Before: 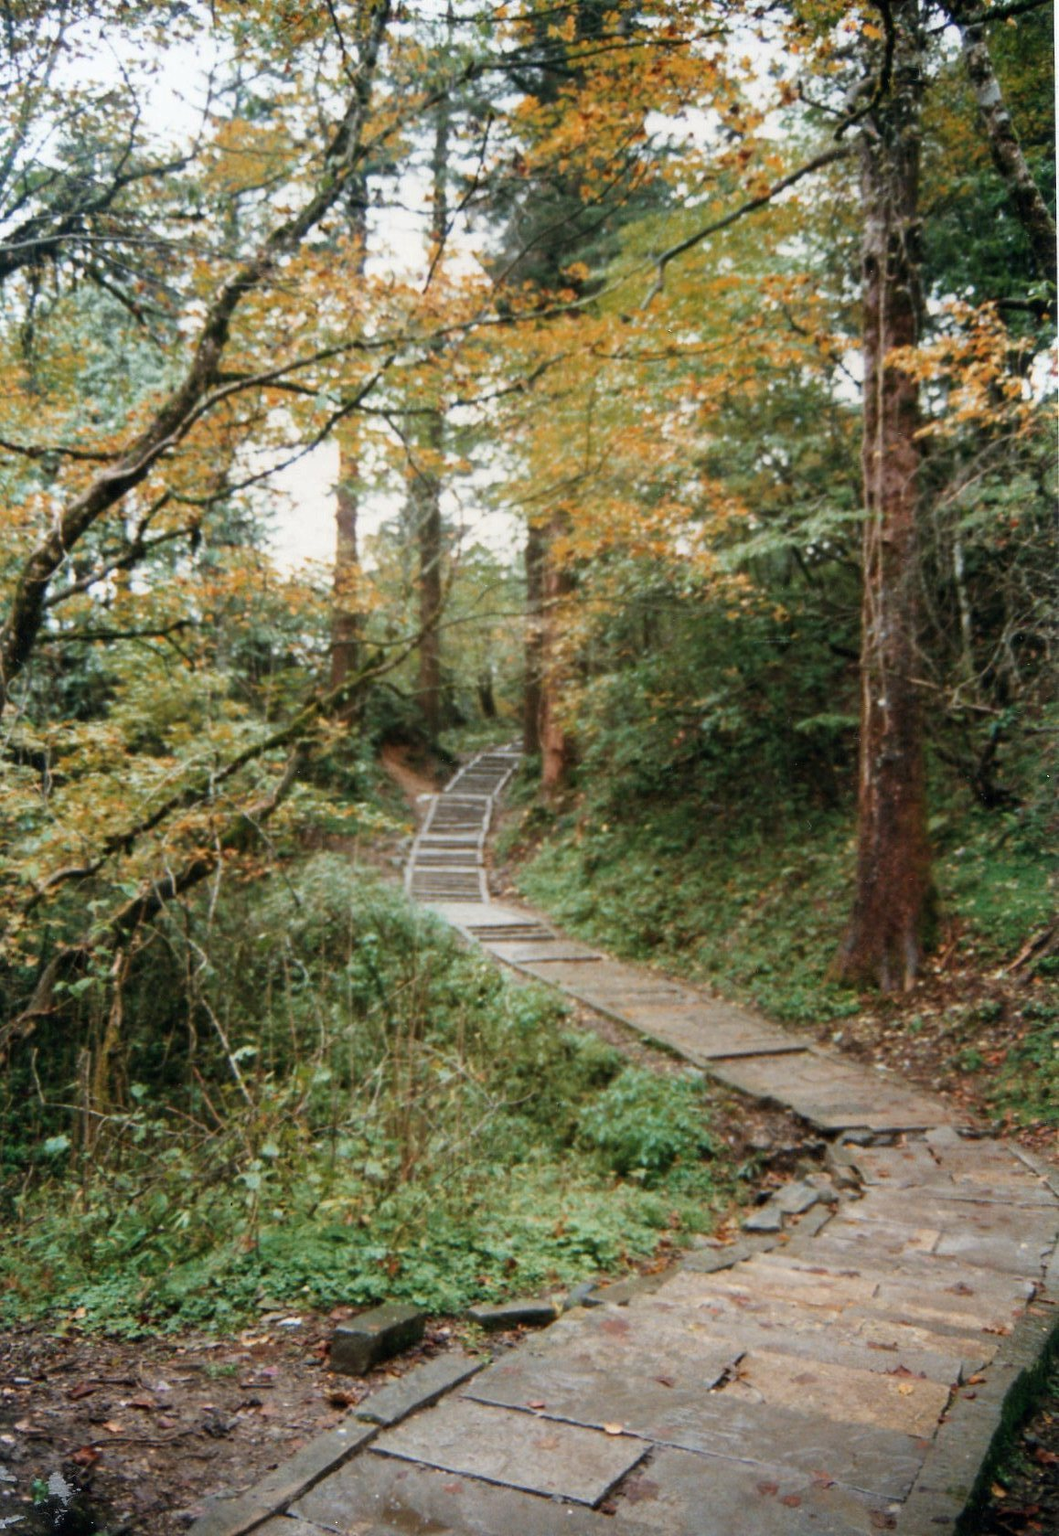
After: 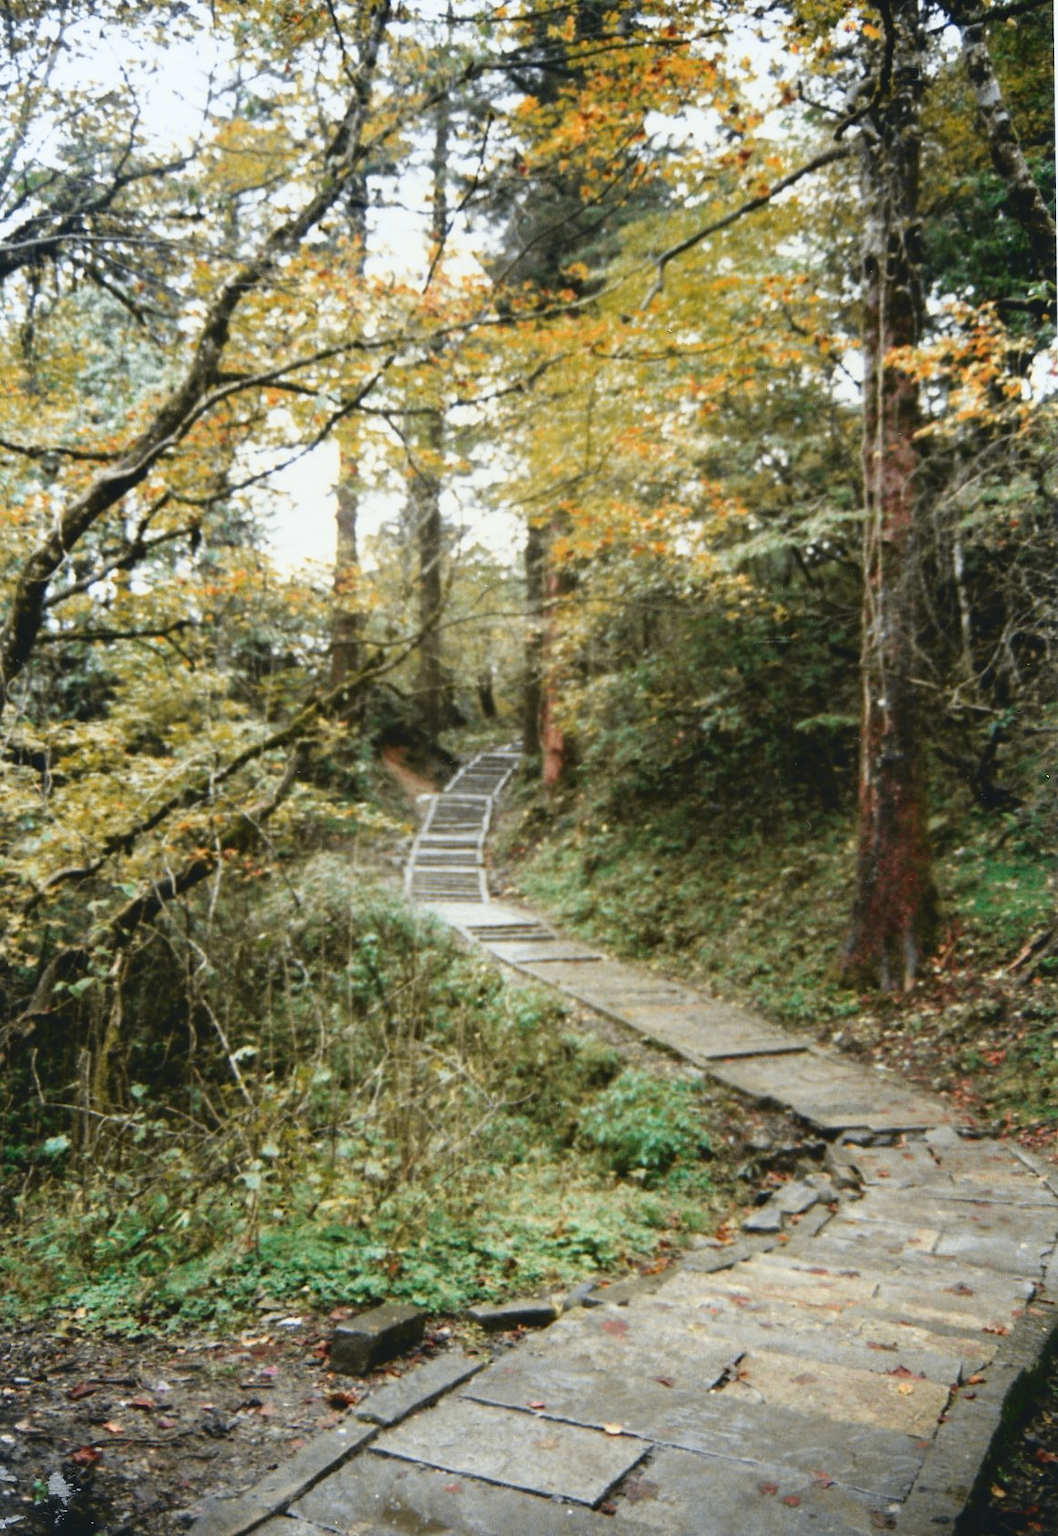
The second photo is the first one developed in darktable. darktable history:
tone curve: curves: ch0 [(0, 0.074) (0.129, 0.136) (0.285, 0.301) (0.689, 0.764) (0.854, 0.926) (0.987, 0.977)]; ch1 [(0, 0) (0.337, 0.249) (0.434, 0.437) (0.485, 0.491) (0.515, 0.495) (0.566, 0.57) (0.625, 0.625) (0.764, 0.806) (1, 1)]; ch2 [(0, 0) (0.314, 0.301) (0.401, 0.411) (0.505, 0.499) (0.54, 0.54) (0.608, 0.613) (0.706, 0.735) (1, 1)], color space Lab, independent channels, preserve colors none
